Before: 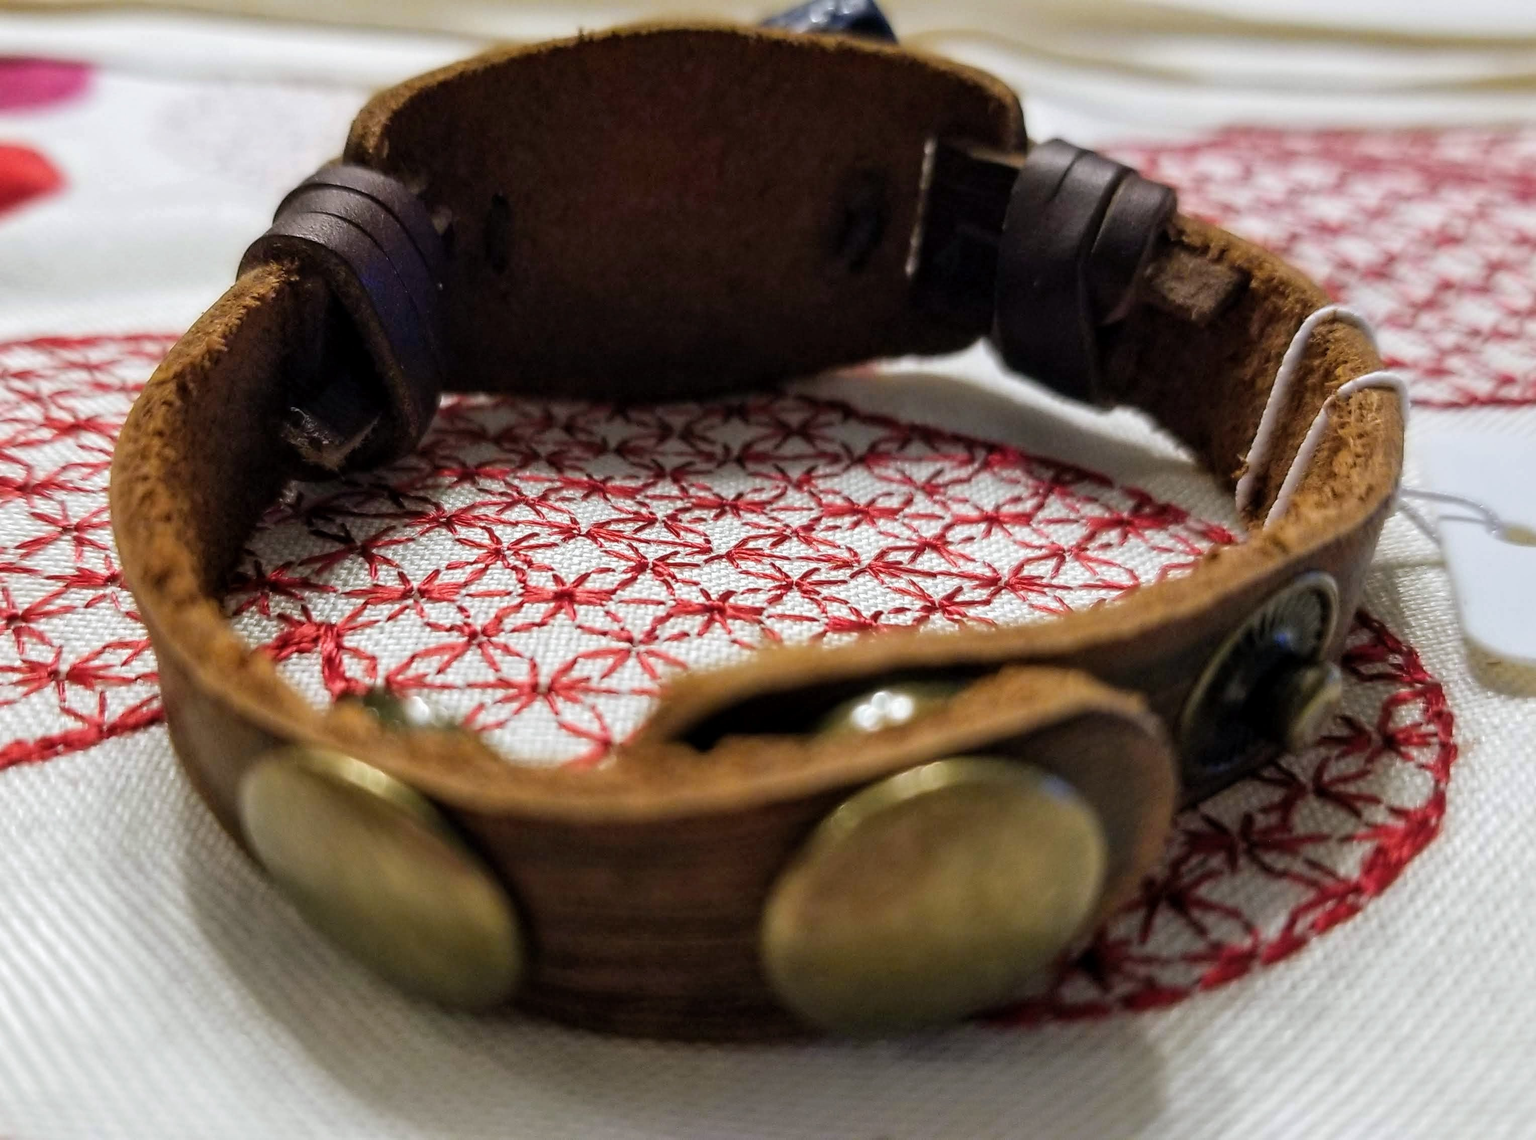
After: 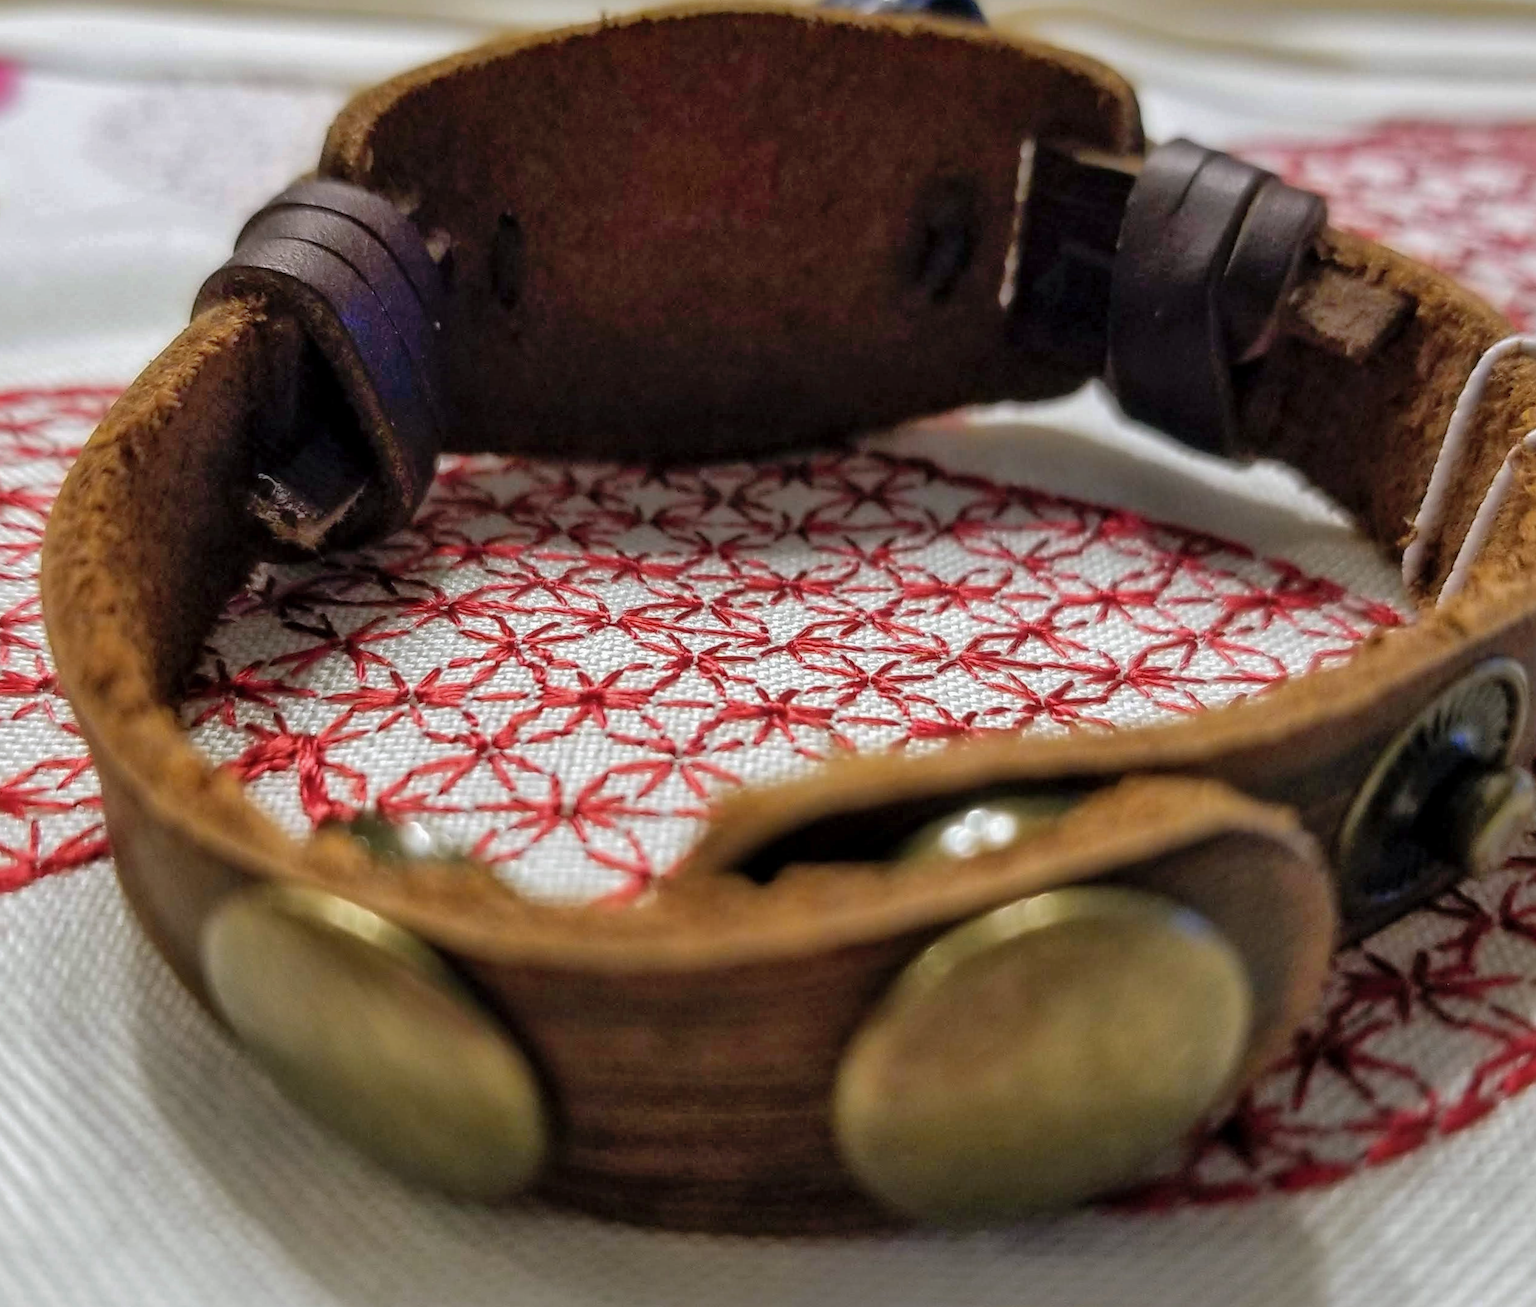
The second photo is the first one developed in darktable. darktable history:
shadows and highlights: highlights color adjustment 79.22%
crop and rotate: angle 0.686°, left 4.199%, top 1.082%, right 11.767%, bottom 2.523%
